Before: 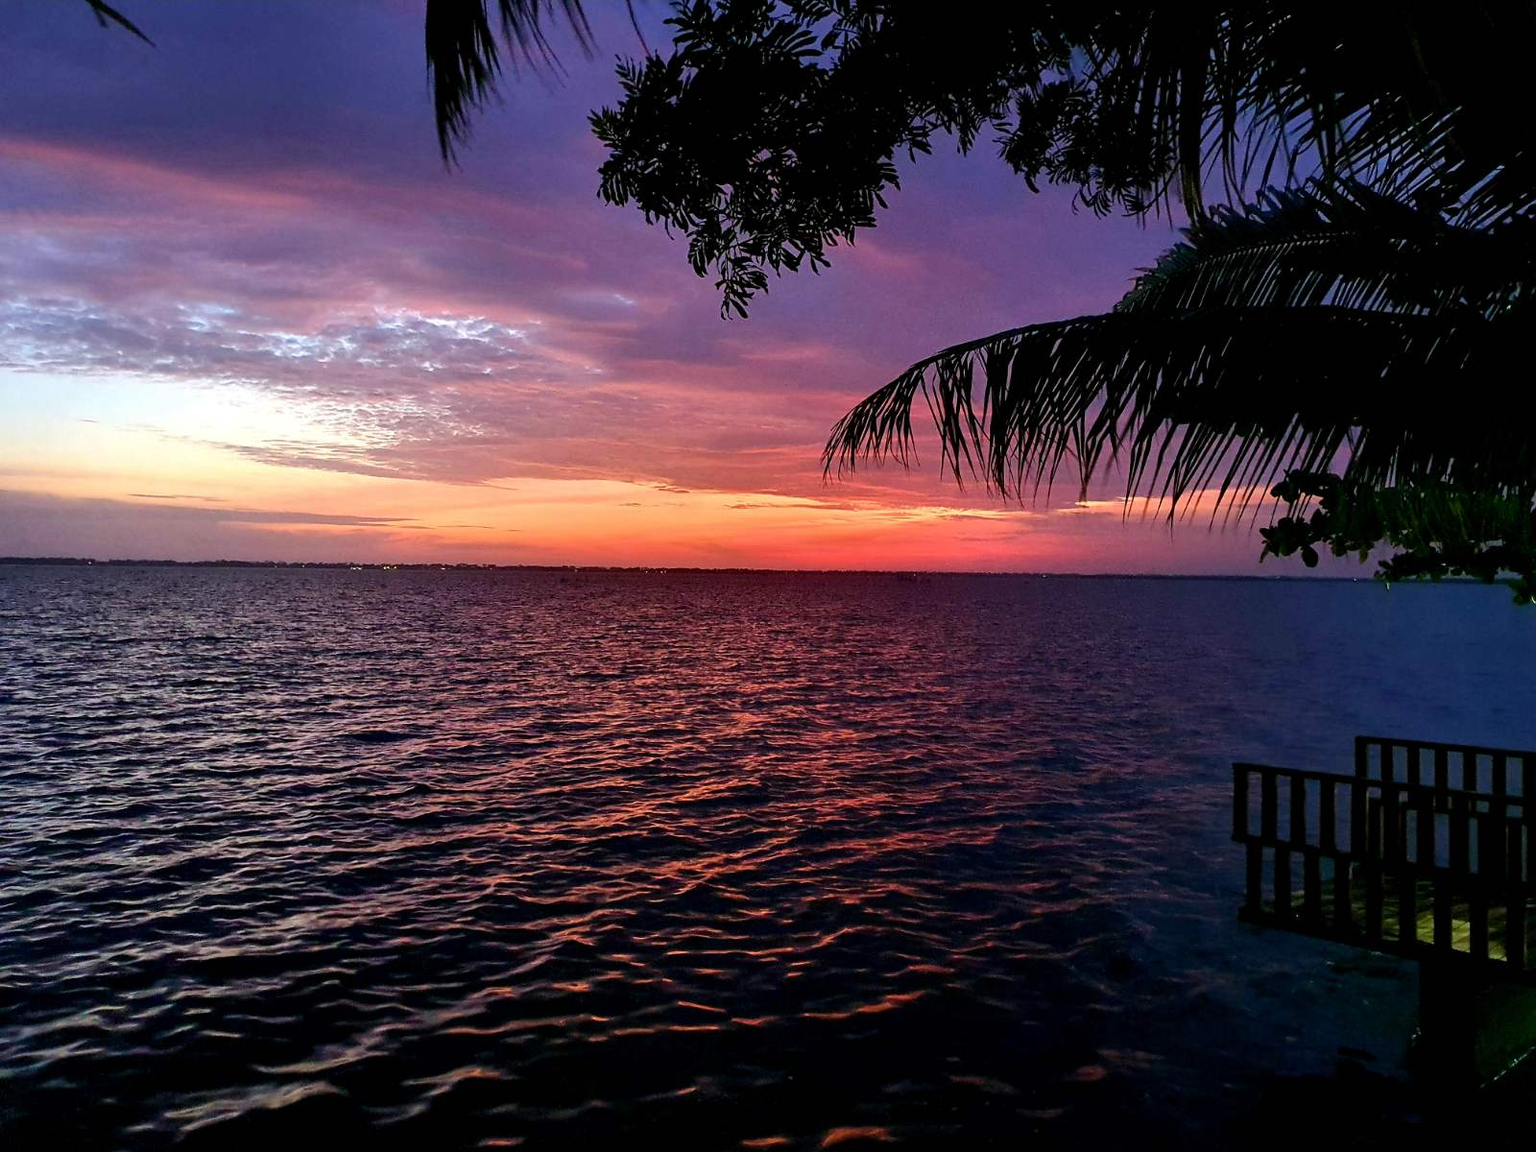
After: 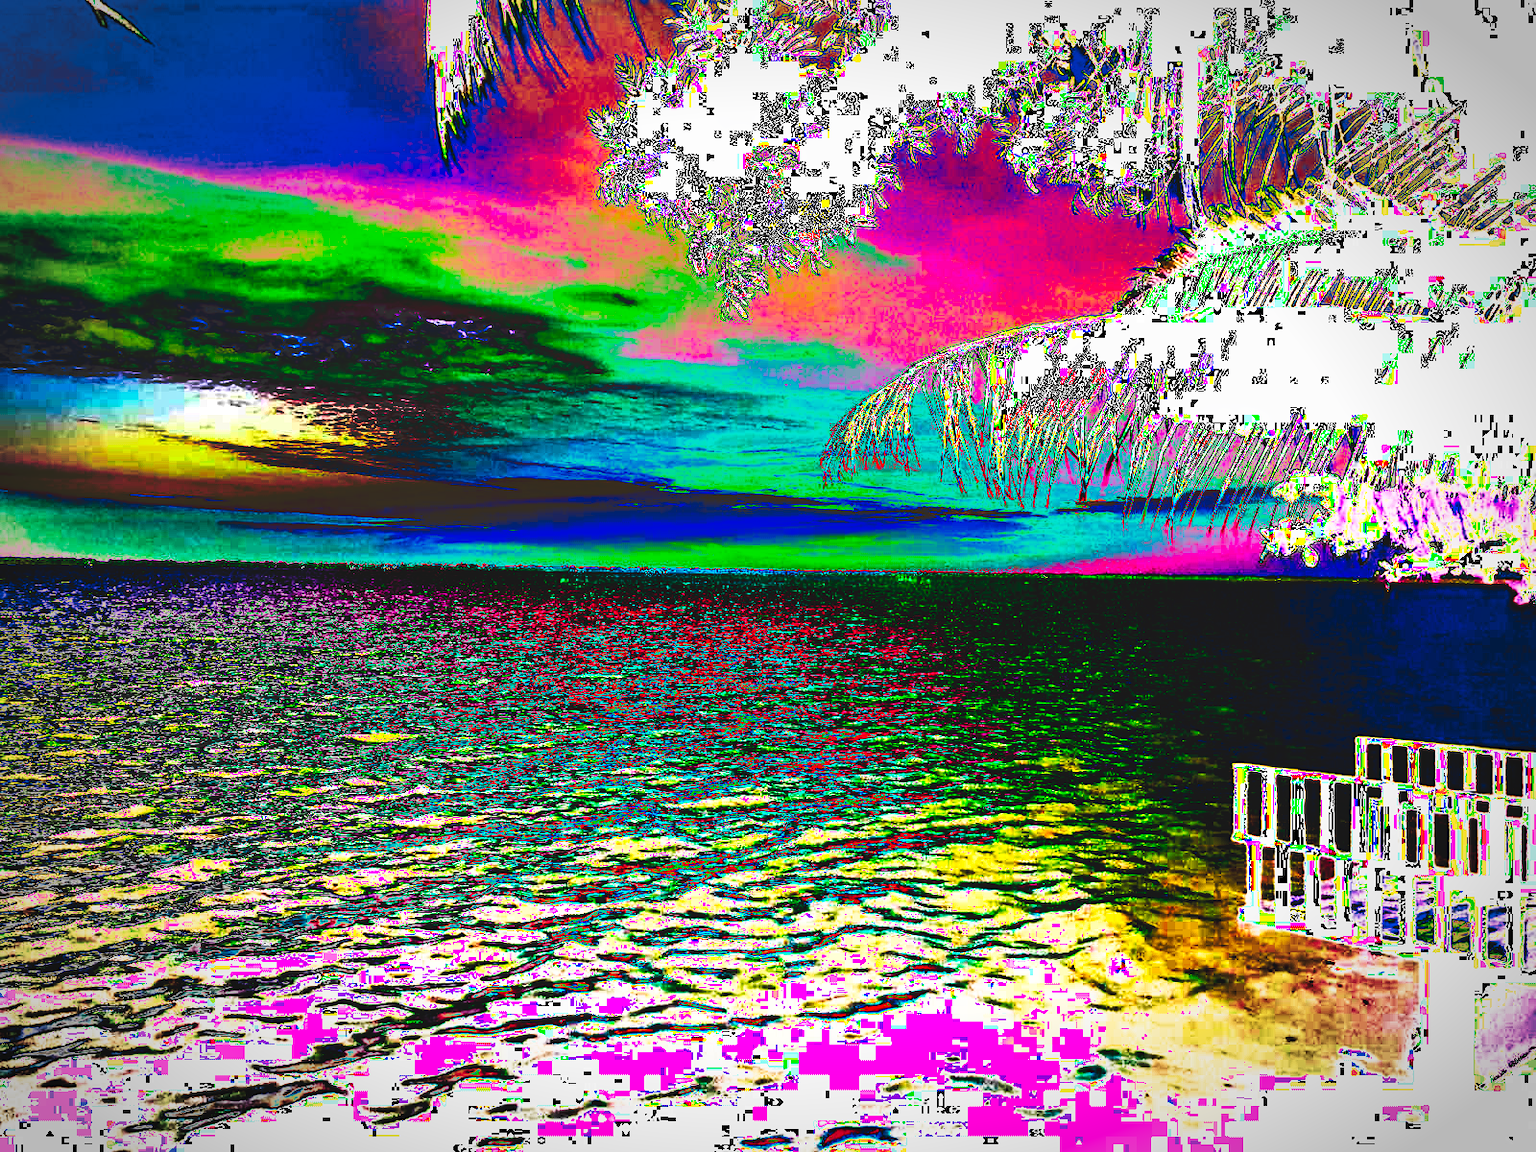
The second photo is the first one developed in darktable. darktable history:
local contrast: highlights 100%, shadows 100%, detail 120%, midtone range 0.2
shadows and highlights: shadows 20.91, highlights -35.45, soften with gaussian
vignetting: automatic ratio true
tone curve: curves: ch0 [(0, 0) (0.003, 0.99) (0.011, 0.983) (0.025, 0.934) (0.044, 0.719) (0.069, 0.382) (0.1, 0.204) (0.136, 0.093) (0.177, 0.094) (0.224, 0.093) (0.277, 0.098) (0.335, 0.214) (0.399, 0.616) (0.468, 0.827) (0.543, 0.464) (0.623, 0.145) (0.709, 0.127) (0.801, 0.187) (0.898, 0.203) (1, 1)], preserve colors none
